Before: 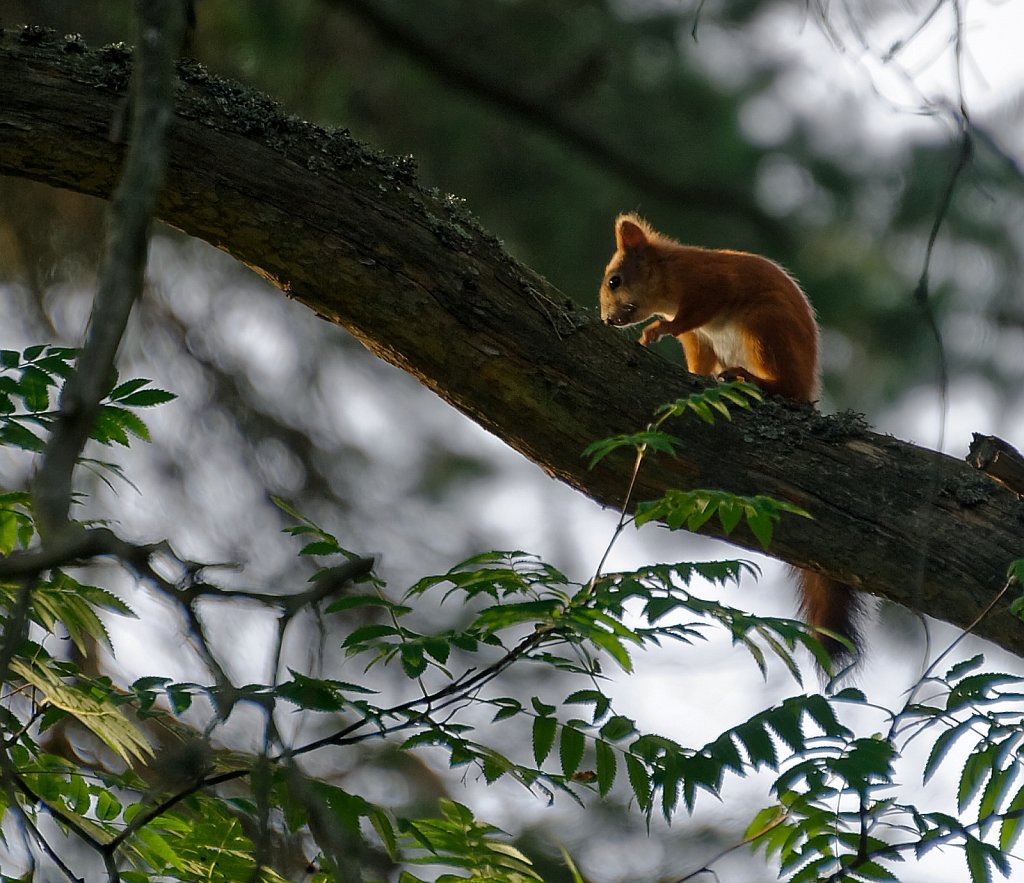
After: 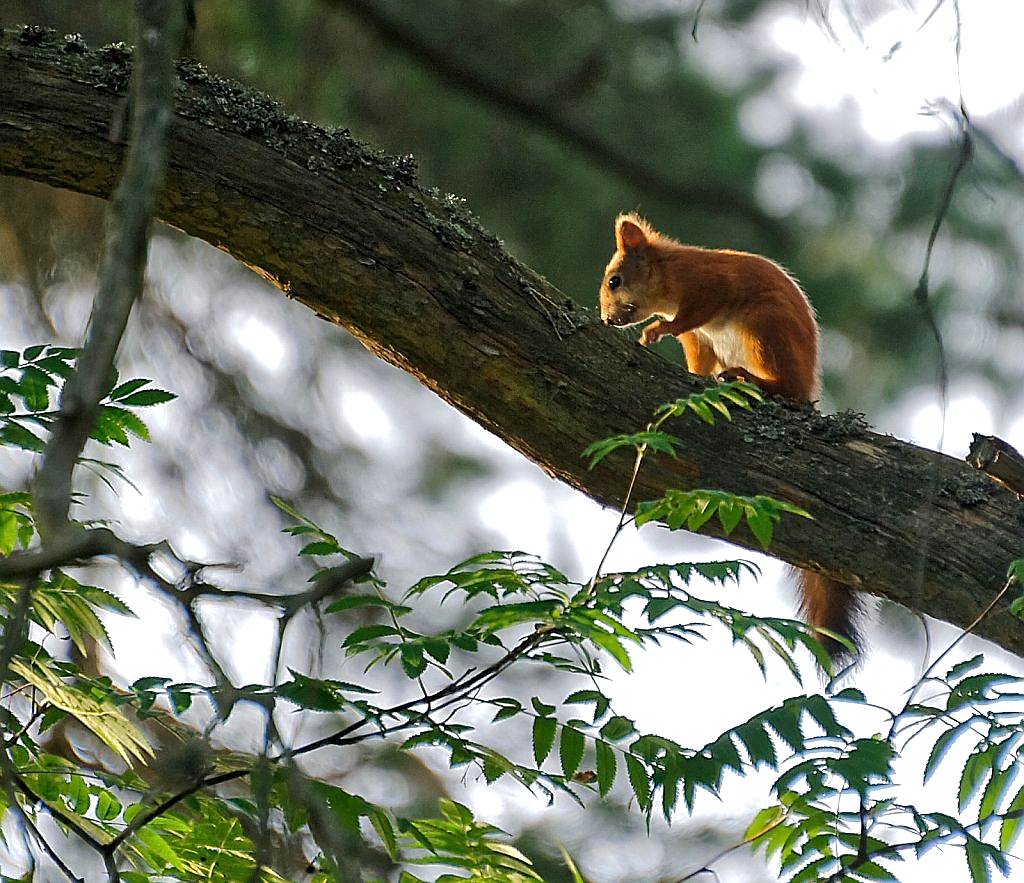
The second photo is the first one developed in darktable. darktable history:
base curve: curves: ch0 [(0, 0) (0.235, 0.266) (0.503, 0.496) (0.786, 0.72) (1, 1)]
exposure: black level correction 0, exposure 0.95 EV, compensate exposure bias true, compensate highlight preservation false
sharpen: on, module defaults
